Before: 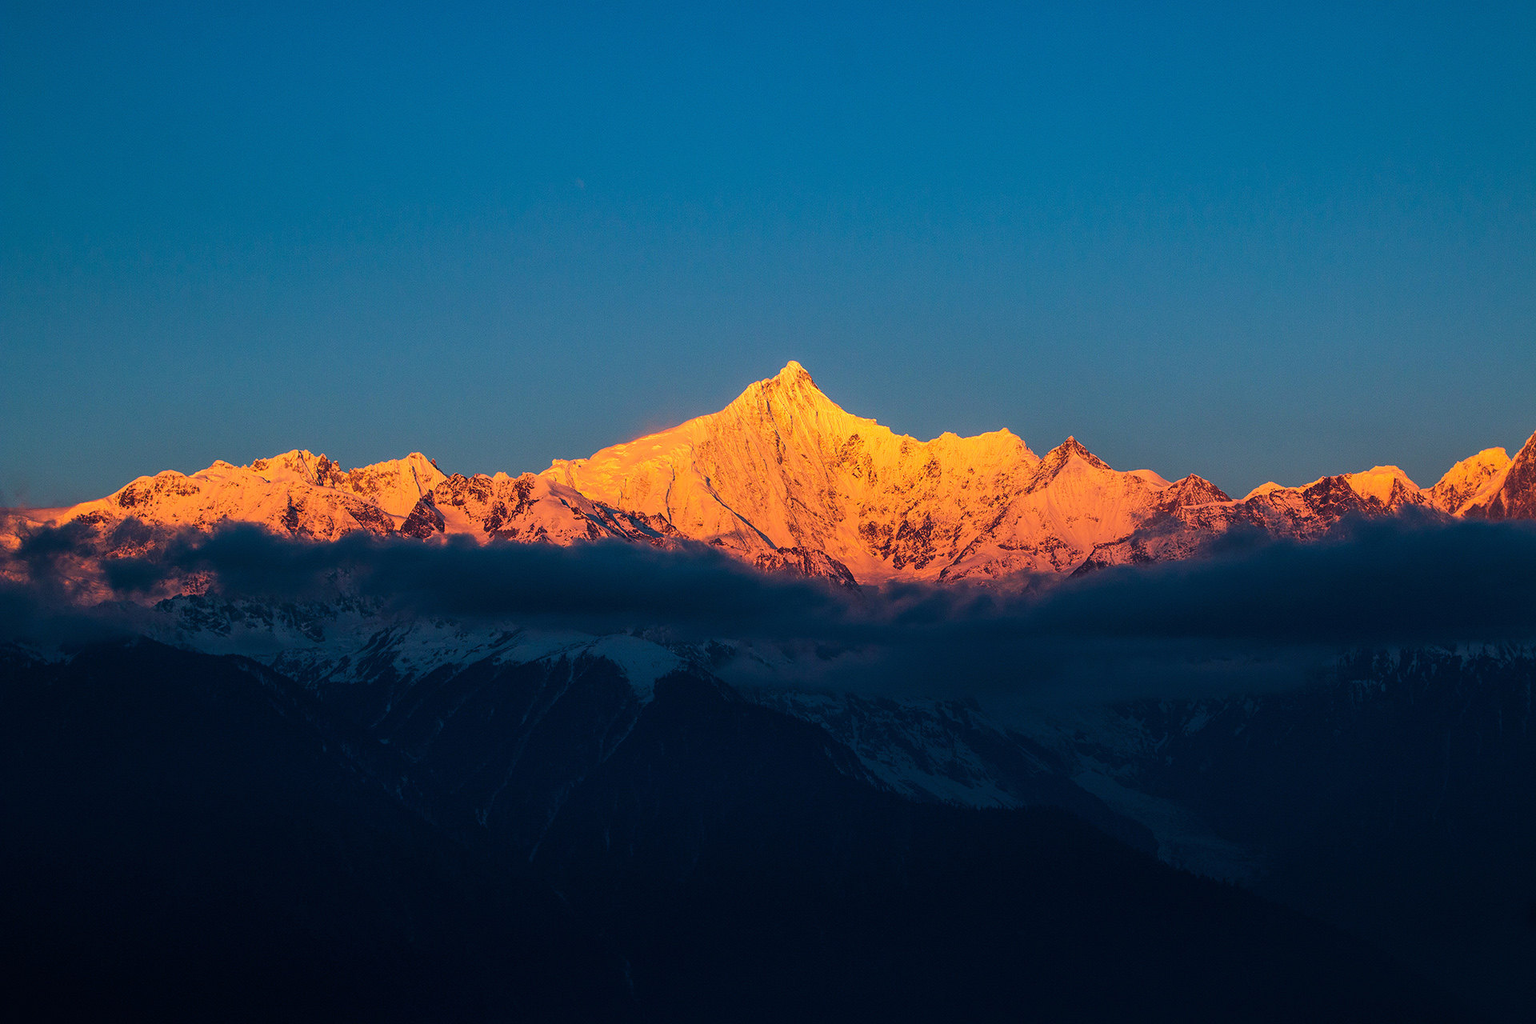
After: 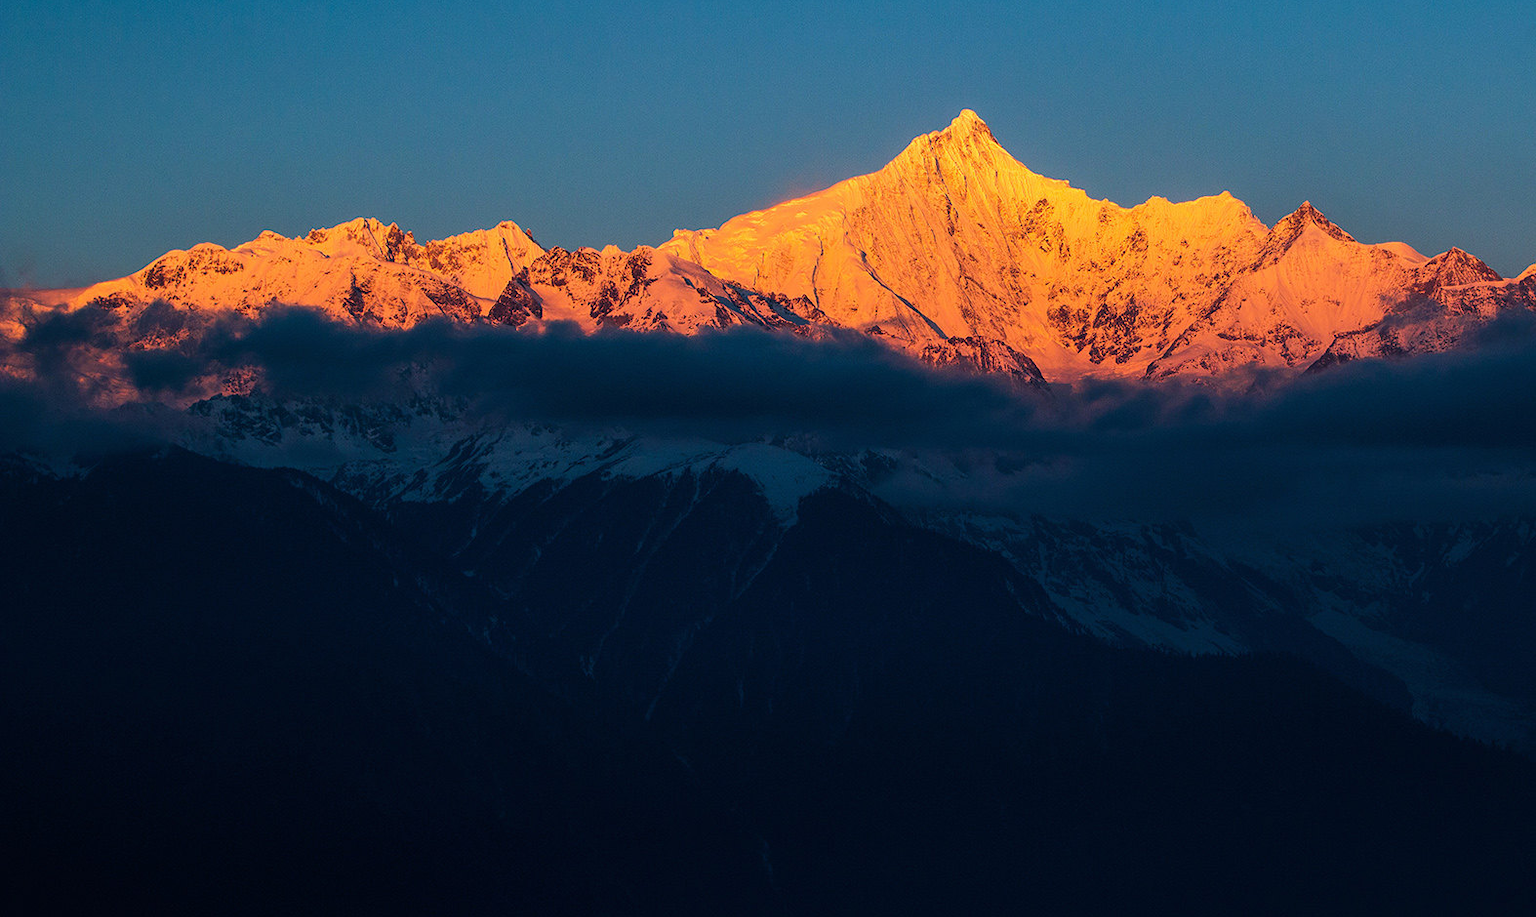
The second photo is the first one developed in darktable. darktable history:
crop: top 26.488%, right 17.978%
